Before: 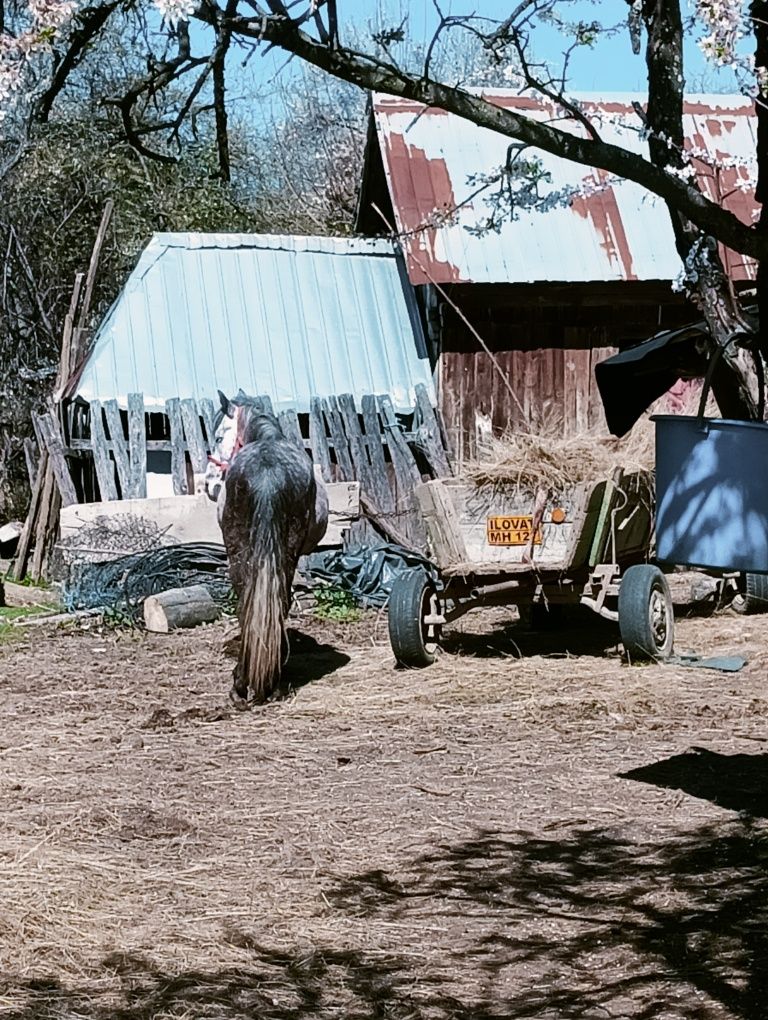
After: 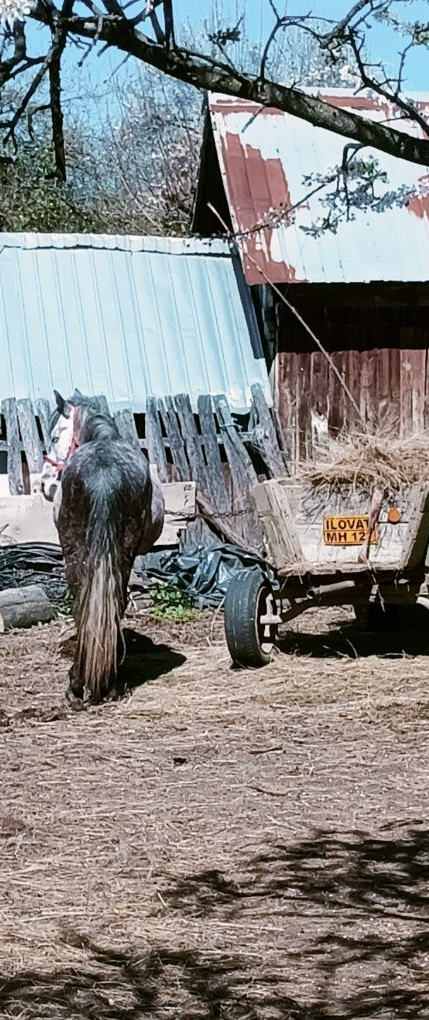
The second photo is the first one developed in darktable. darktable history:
crop: left 21.452%, right 22.672%
